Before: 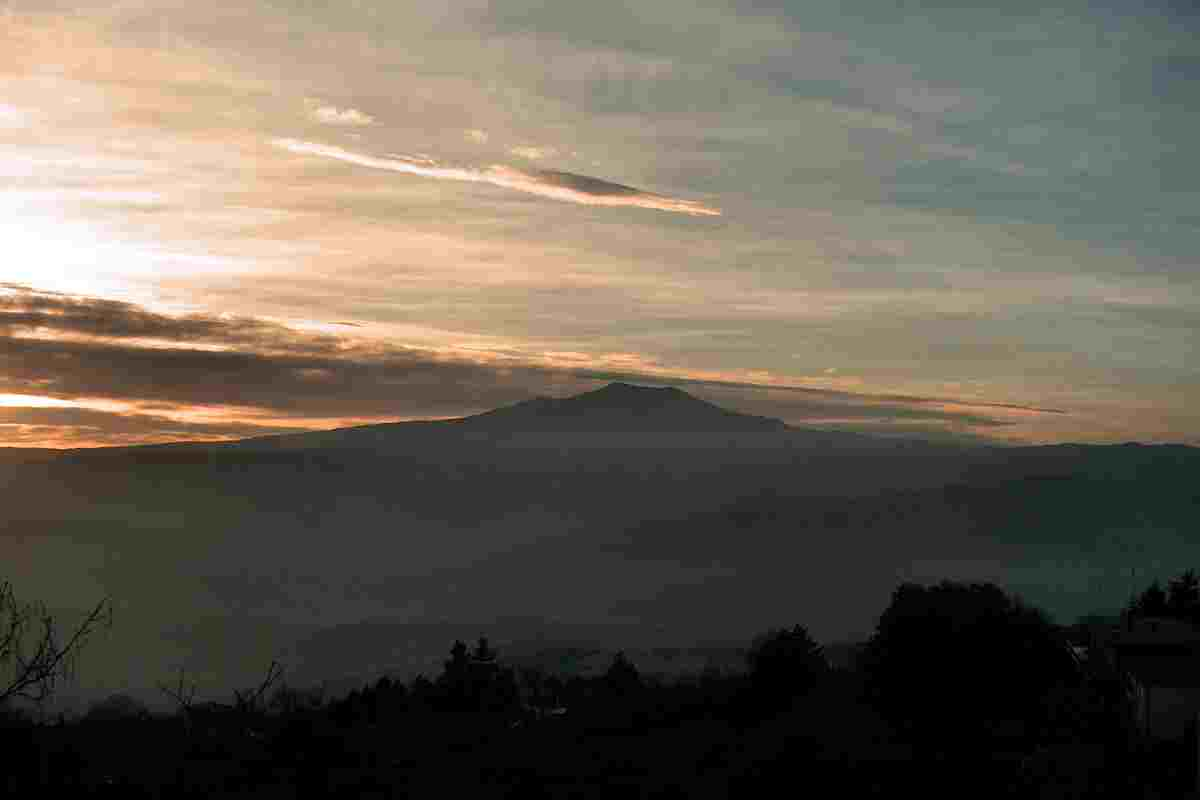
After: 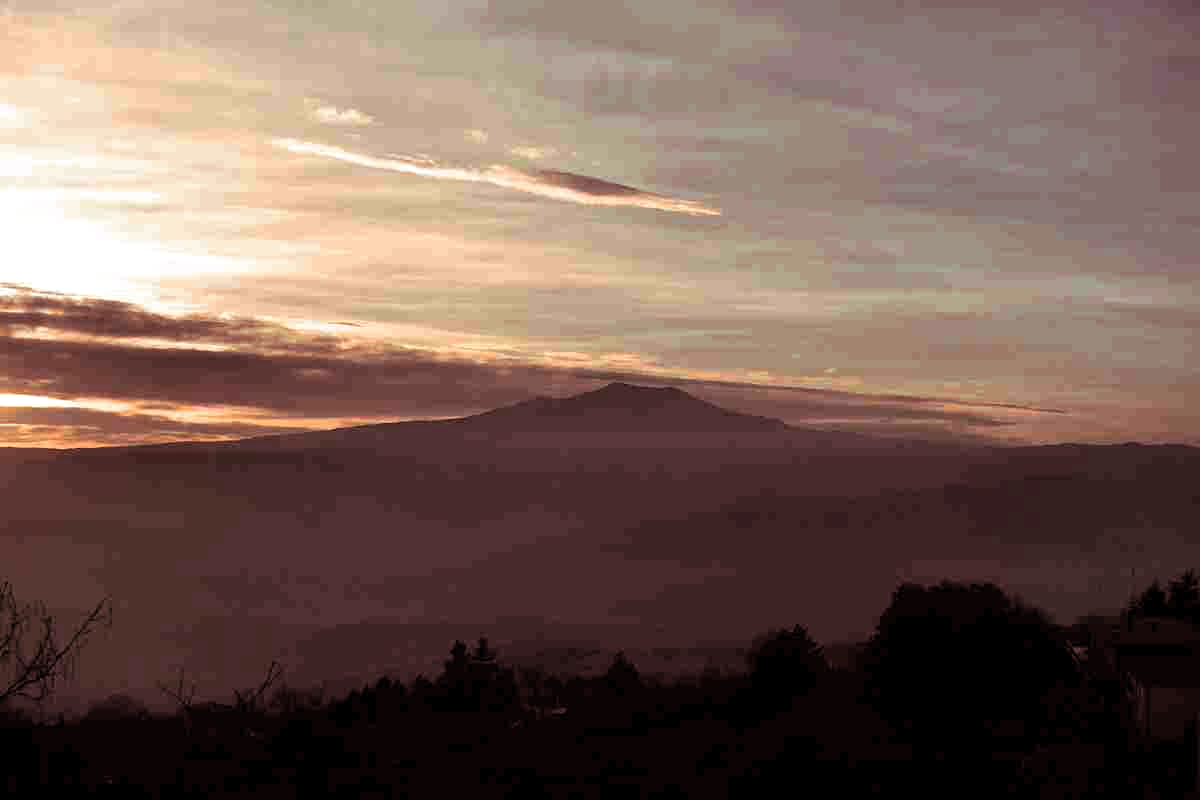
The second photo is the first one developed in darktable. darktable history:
exposure: exposure 0.15 EV, compensate highlight preservation false
split-toning: on, module defaults
contrast brightness saturation: saturation -0.05
